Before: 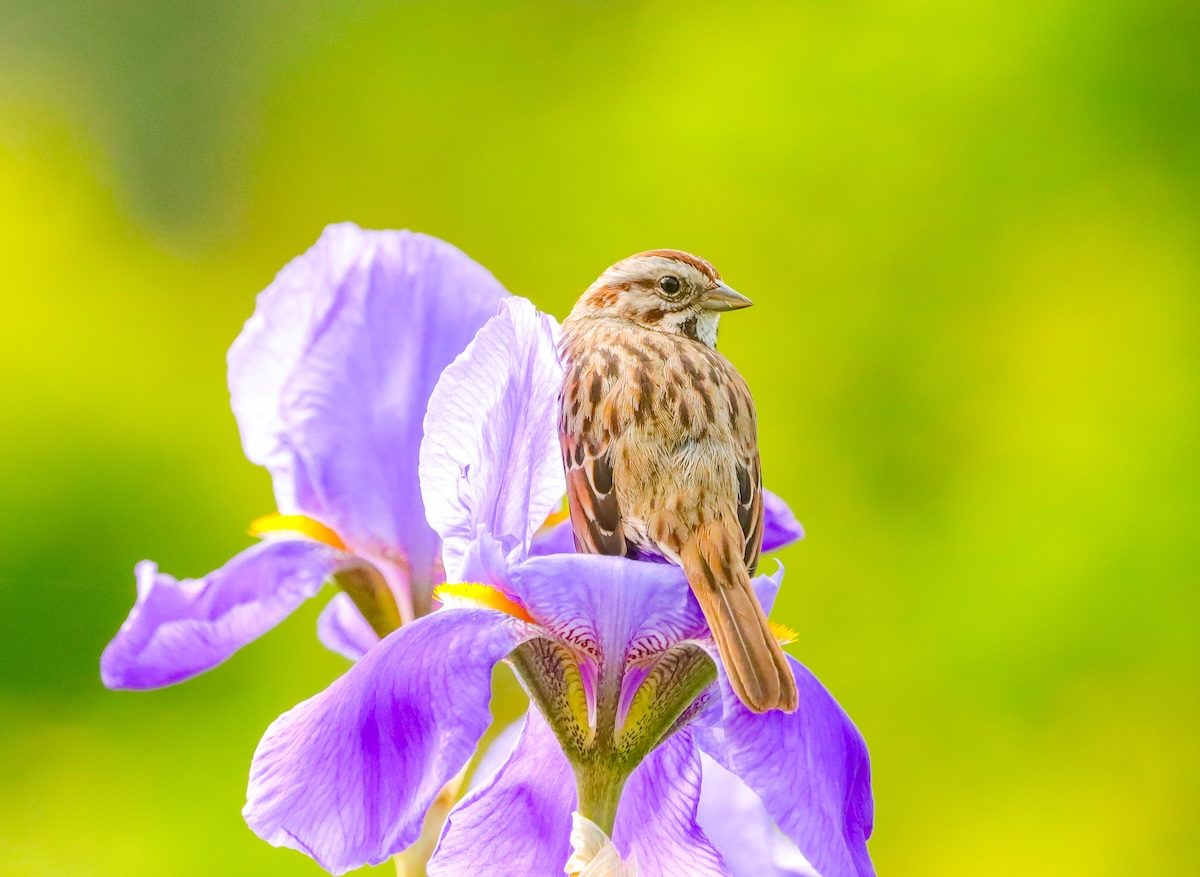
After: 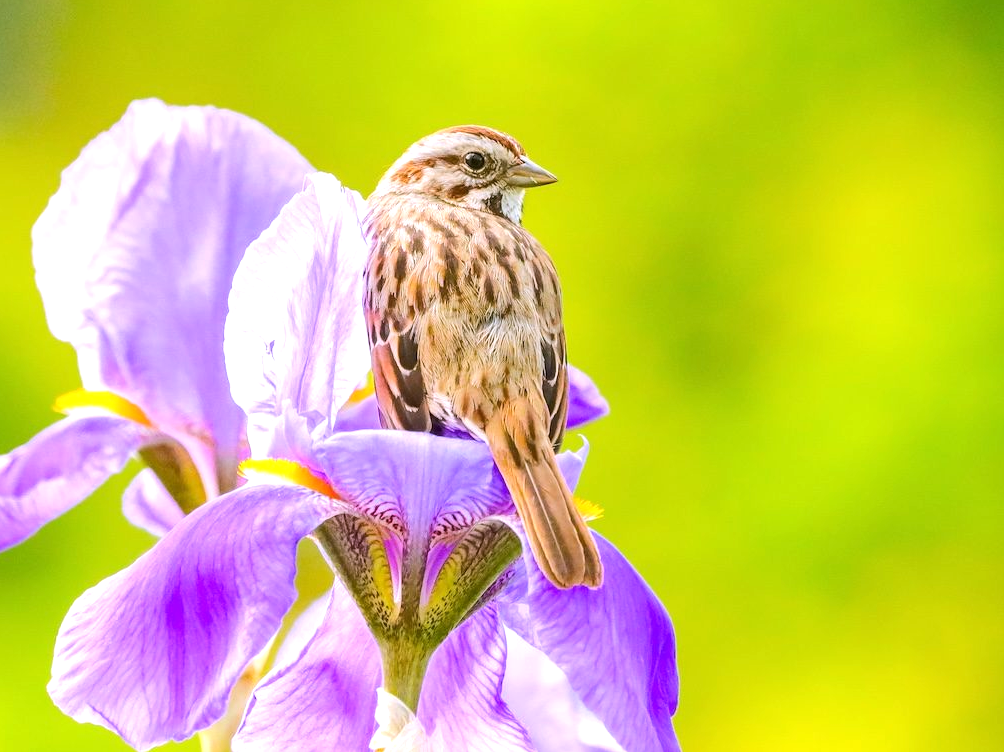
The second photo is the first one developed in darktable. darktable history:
white balance: red 1.004, blue 1.096
tone equalizer: -8 EV -0.417 EV, -7 EV -0.389 EV, -6 EV -0.333 EV, -5 EV -0.222 EV, -3 EV 0.222 EV, -2 EV 0.333 EV, -1 EV 0.389 EV, +0 EV 0.417 EV, edges refinement/feathering 500, mask exposure compensation -1.57 EV, preserve details no
crop: left 16.315%, top 14.246%
